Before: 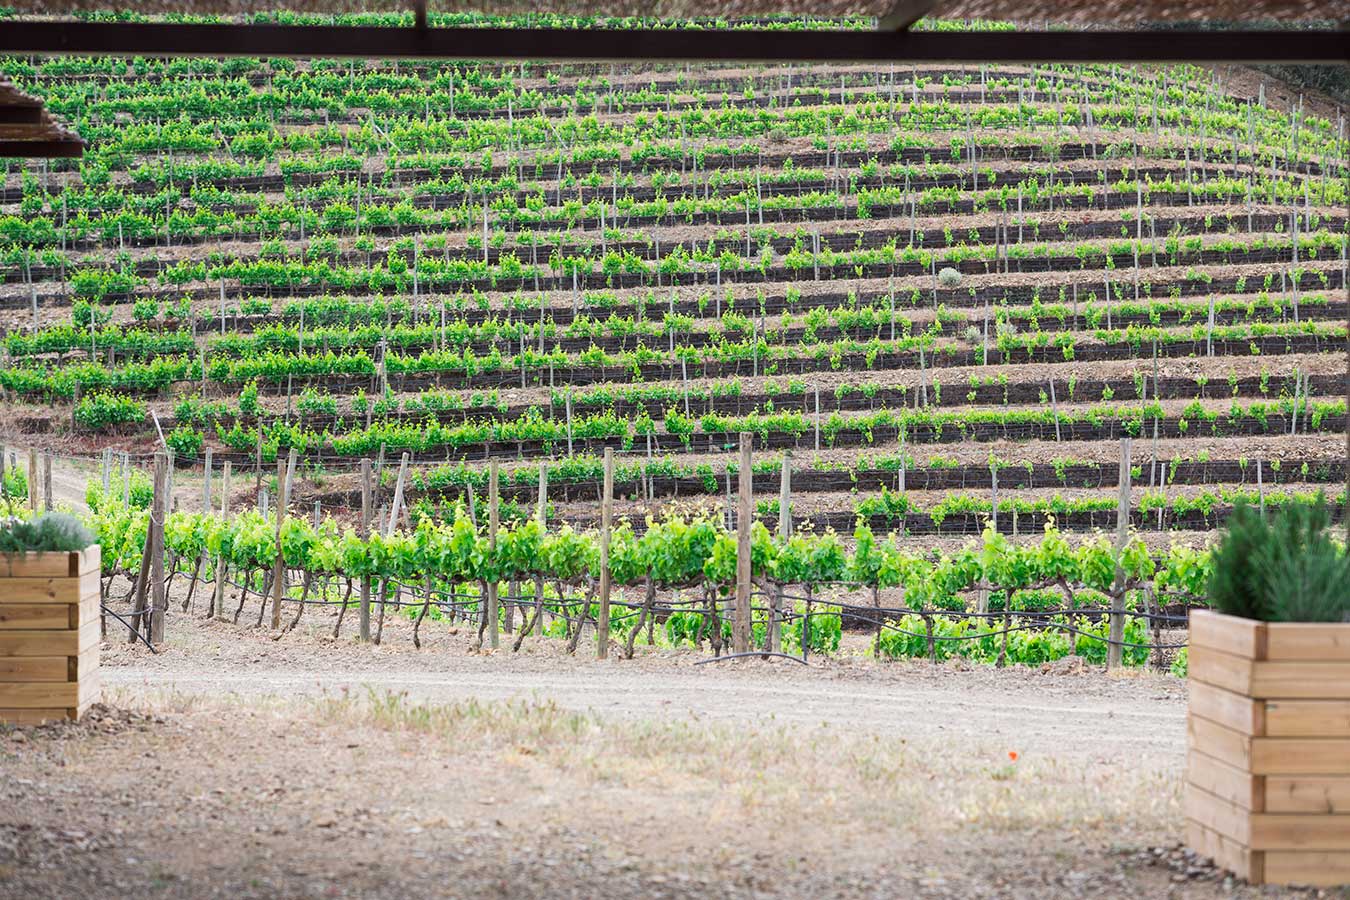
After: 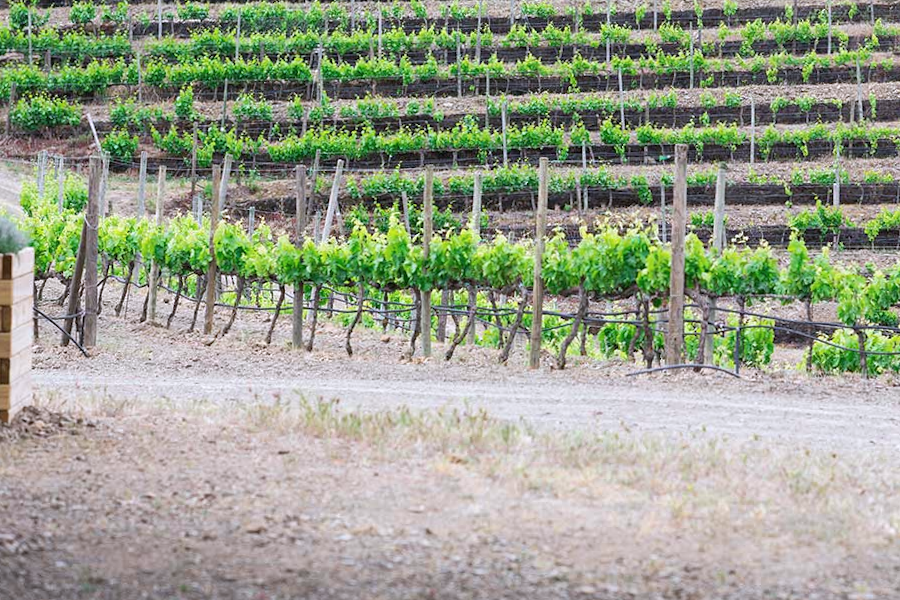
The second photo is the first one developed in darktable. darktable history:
exposure: compensate highlight preservation false
white balance: red 0.984, blue 1.059
crop and rotate: angle -0.82°, left 3.85%, top 31.828%, right 27.992%
contrast brightness saturation: saturation -0.04
